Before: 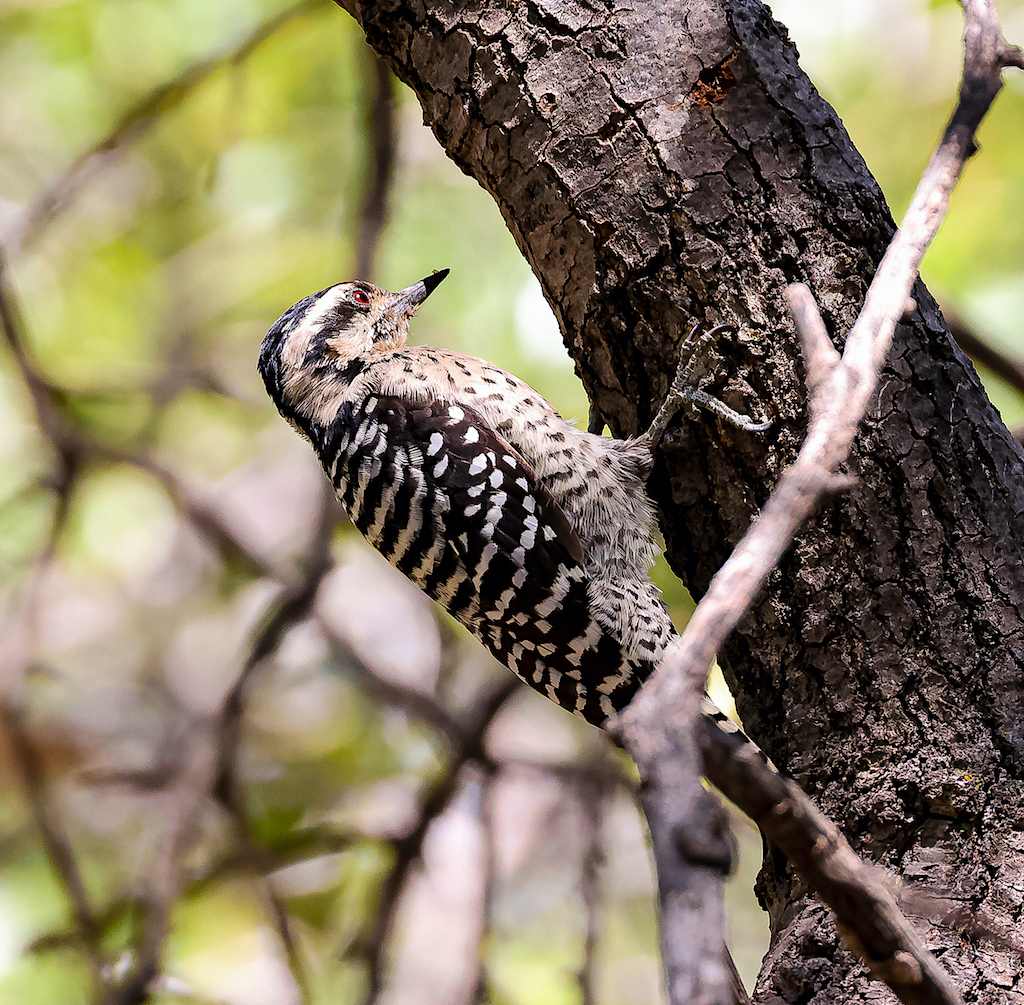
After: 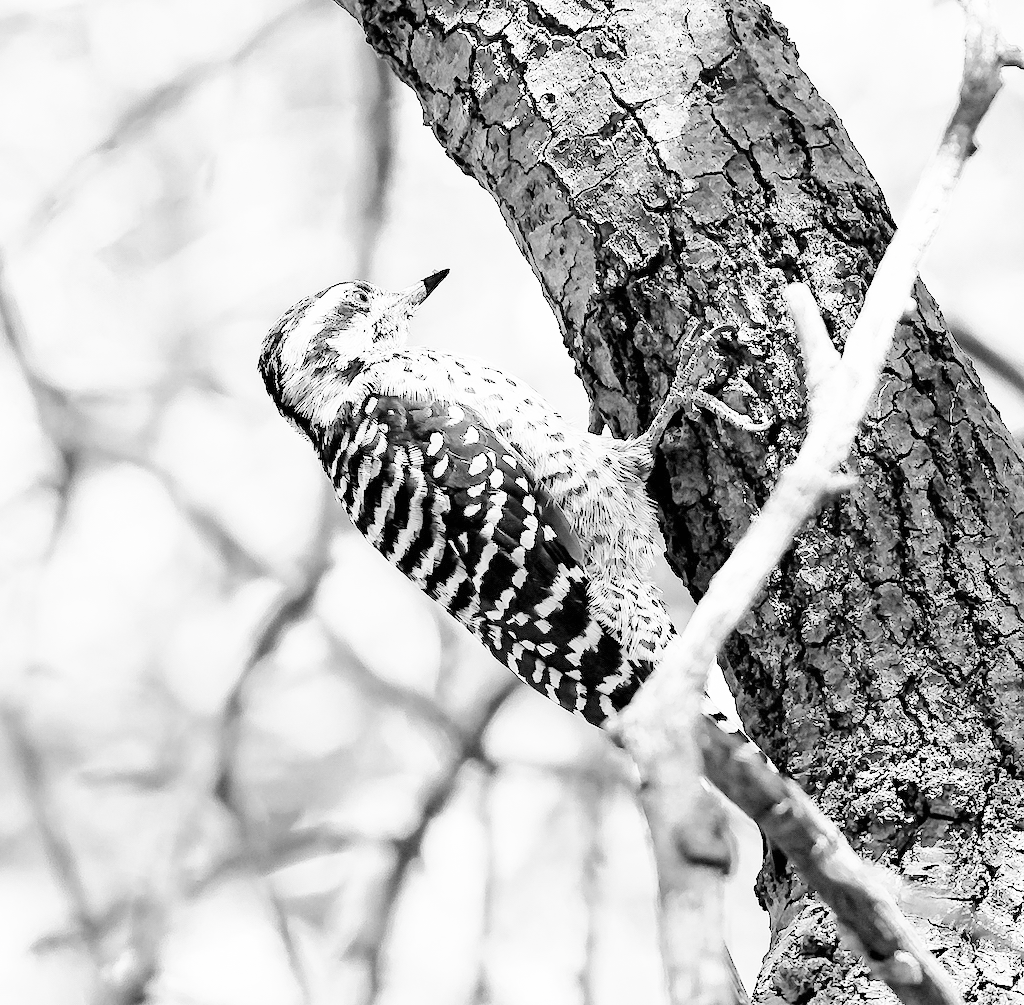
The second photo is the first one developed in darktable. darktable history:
tone curve: curves: ch0 [(0, 0) (0.003, 0.003) (0.011, 0.005) (0.025, 0.008) (0.044, 0.012) (0.069, 0.02) (0.1, 0.031) (0.136, 0.047) (0.177, 0.088) (0.224, 0.141) (0.277, 0.222) (0.335, 0.32) (0.399, 0.422) (0.468, 0.523) (0.543, 0.621) (0.623, 0.715) (0.709, 0.796) (0.801, 0.88) (0.898, 0.962) (1, 1)], preserve colors none
color look up table: target L [89.87, 85.1, 70.41, 50.03, 71.6, 53.07, 46.02, 51.85, 32.98, 33.49, 41.8, 1.013, 200.28, 101.02, 82.81, 73.56, 68.43, 65.25, 68.04, 65.65, 66.45, 43.19, 49.75, 45.17, 40.7, 89, 86.61, 84.72, 79.76, 68.04, 67.25, 68.04, 78.99, 73.95, 32.98, 58.35, 49.75, 35.34, 43.47, 29.78, 24.68, 17.8, 59.65, 78.22, 55.19, 49.17, 51.25, 39.34, 6.811], target a [-0.004, 0, 0, 0.001, 0, 0.001, 0.001, 0, 0.001, 0.001, 0.001, 0 ×10, 0.001 ×4, -0.005, 0 ×4, -0.002, 0, 0, 0, 0.001, 0, 0.001 ×6, 0, -0.002, 0, 0.001 ×4], target b [0.037, 0.003, 0.004, -0.003, 0.003, -0.002, -0.003, -0.002, -0.005, -0.005, -0.004, 0, 0, -0.001, 0.003, 0.003, 0.003, 0.004, 0.003, 0.003, 0.003, -0.003, -0.003, -0.003, -0.004, 0.037, 0.003 ×4, 0.004, 0.003, 0.003, 0.003, -0.005, -0.001, -0.003, -0.004, -0.003, -0.005, -0.004, -0.002, -0.001, 0.005, -0.002, -0.003, -0.002, -0.004, -0.001], num patches 49
